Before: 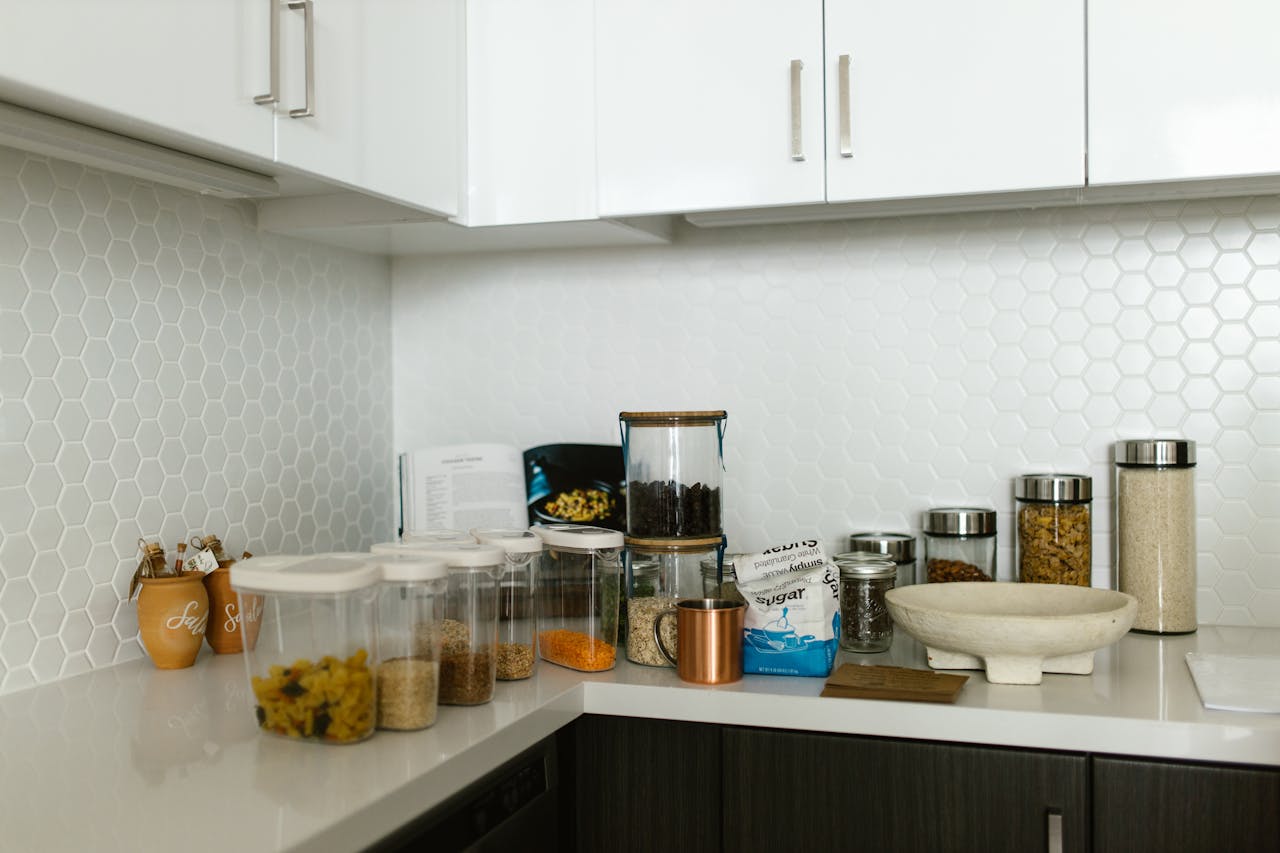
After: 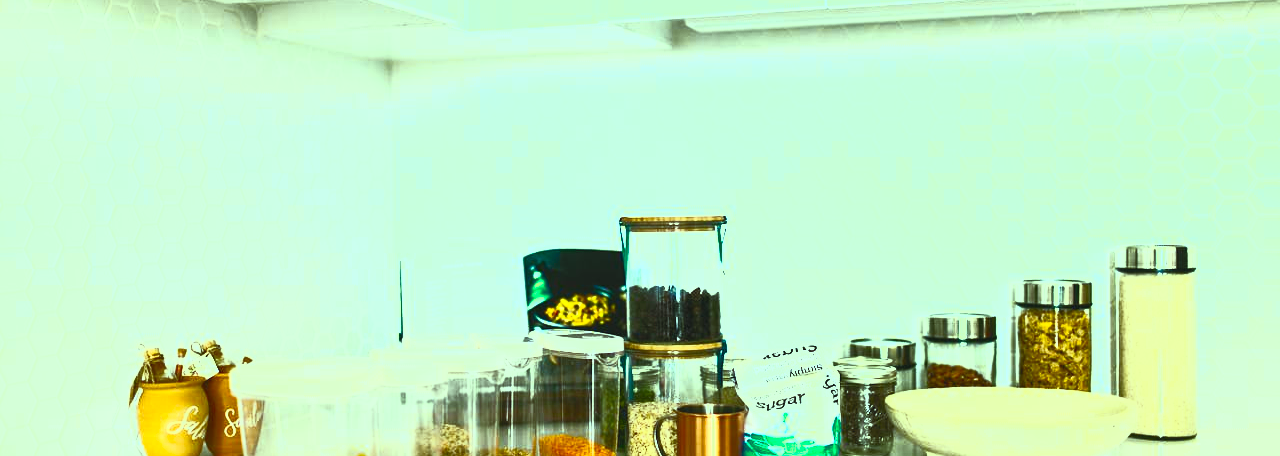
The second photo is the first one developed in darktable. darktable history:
color zones: curves: ch0 [(0.254, 0.492) (0.724, 0.62)]; ch1 [(0.25, 0.528) (0.719, 0.796)]; ch2 [(0, 0.472) (0.25, 0.5) (0.73, 0.184)]
crop and rotate: top 23.043%, bottom 23.437%
contrast brightness saturation: contrast 1, brightness 1, saturation 1
color balance: mode lift, gamma, gain (sRGB), lift [0.997, 0.979, 1.021, 1.011], gamma [1, 1.084, 0.916, 0.998], gain [1, 0.87, 1.13, 1.101], contrast 4.55%, contrast fulcrum 38.24%, output saturation 104.09%
